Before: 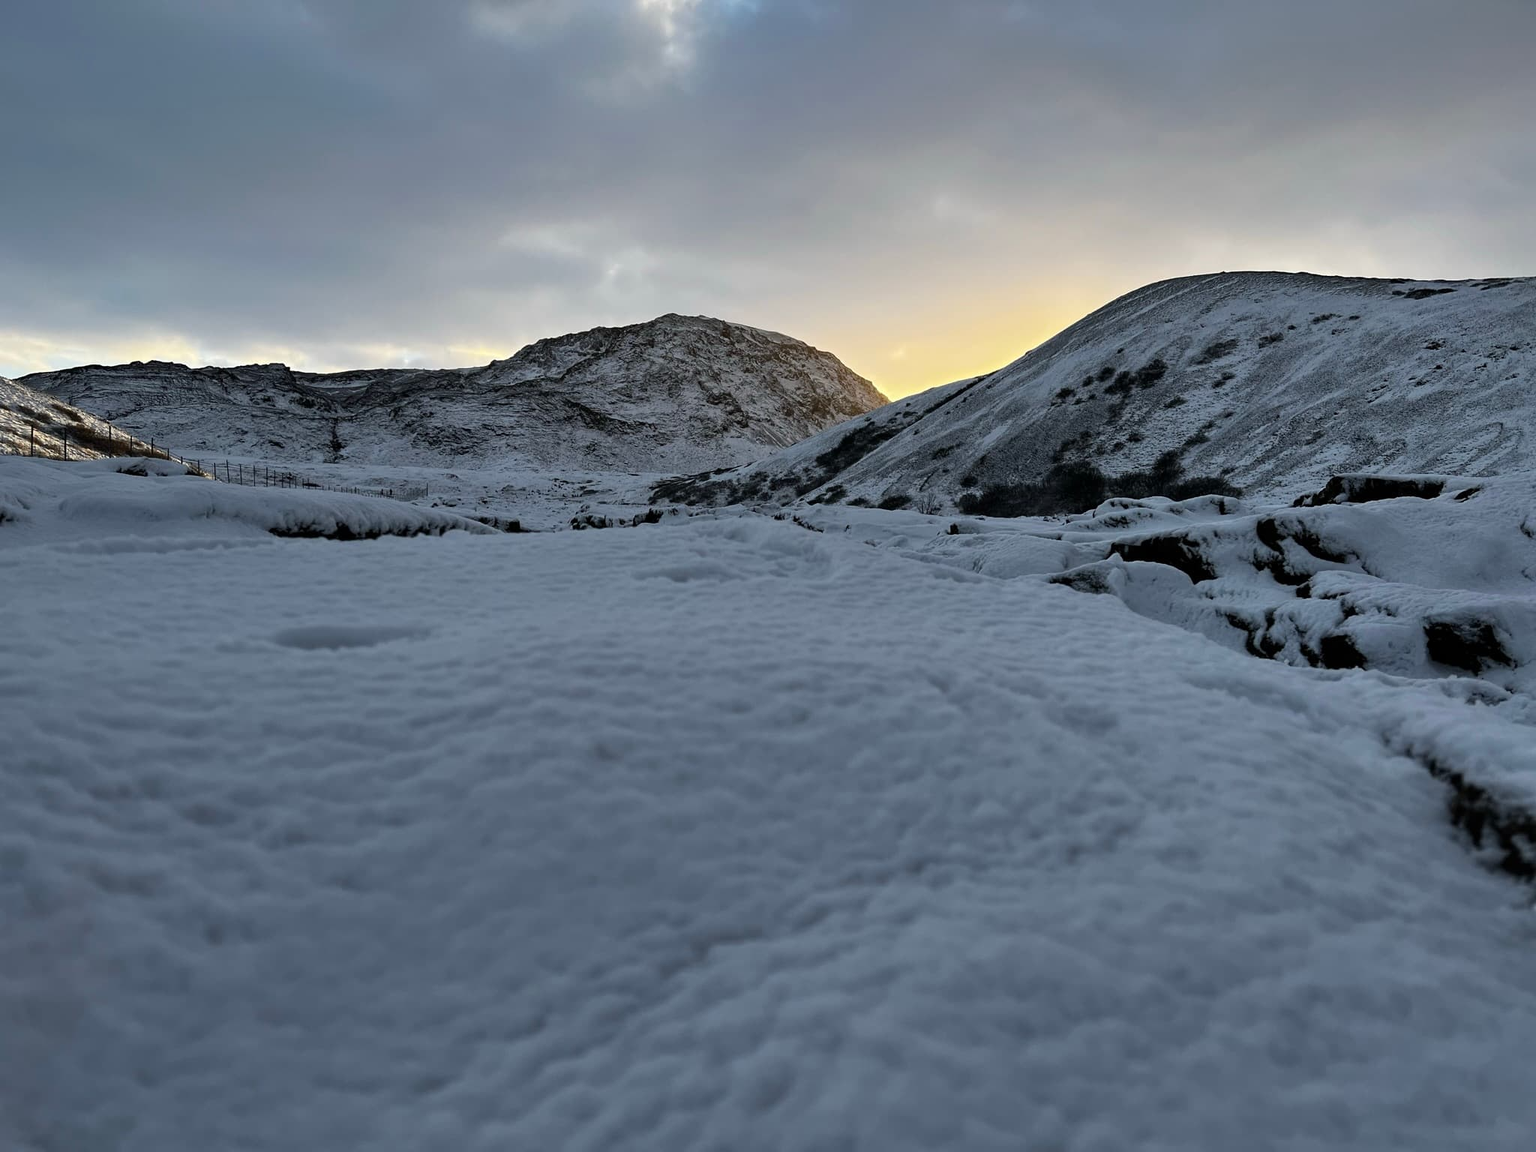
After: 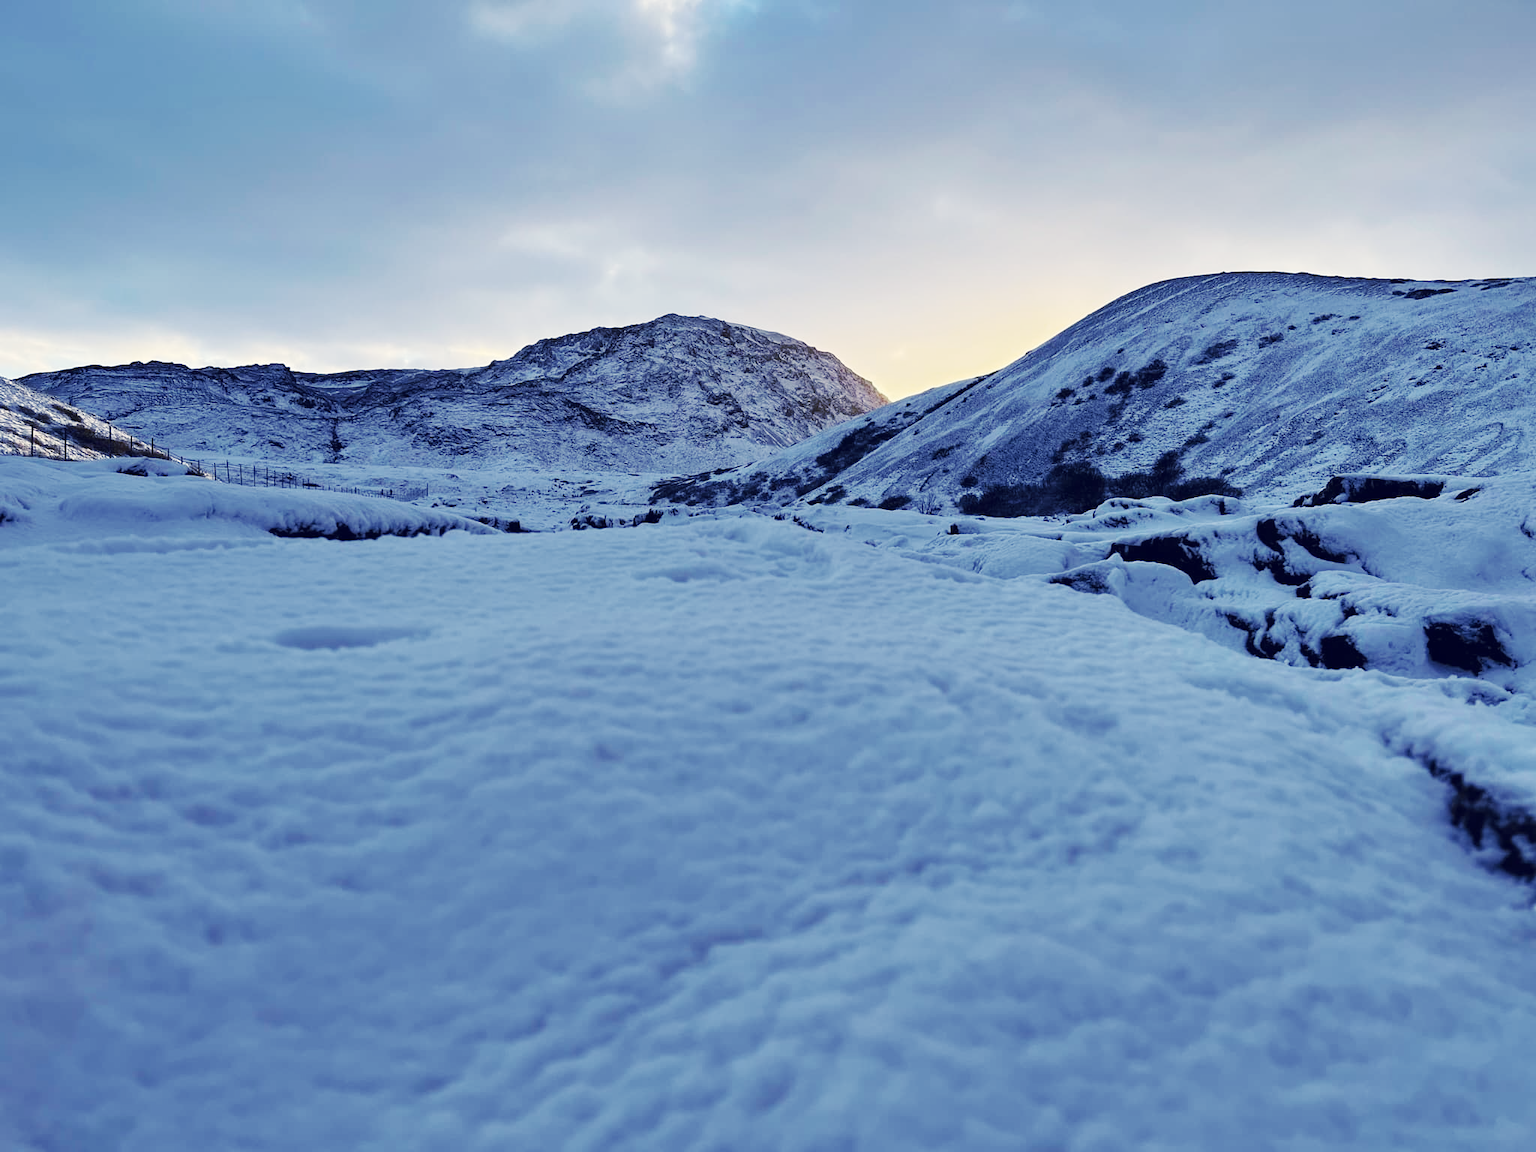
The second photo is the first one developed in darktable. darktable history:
tone curve: curves: ch0 [(0, 0) (0.003, 0.003) (0.011, 0.014) (0.025, 0.033) (0.044, 0.06) (0.069, 0.096) (0.1, 0.132) (0.136, 0.174) (0.177, 0.226) (0.224, 0.282) (0.277, 0.352) (0.335, 0.435) (0.399, 0.524) (0.468, 0.615) (0.543, 0.695) (0.623, 0.771) (0.709, 0.835) (0.801, 0.894) (0.898, 0.944) (1, 1)], preserve colors none
color look up table: target L [91.5, 94.31, 90.19, 82.44, 76.74, 78.85, 72.84, 60.49, 52.23, 49.1, 43.62, 18.52, 10.92, 200.51, 89.51, 86.54, 81.43, 65.94, 66.07, 60.3, 60.04, 43.84, 49.84, 42.65, 39.69, 38.57, 30.07, 23.89, 23.82, 95.63, 78.12, 76.52, 53.37, 58.82, 50.17, 56.22, 52.26, 44.71, 38.25, 38.41, 32.64, 33.25, 21.96, 14.04, 2.734, 80.09, 69.57, 47.74, 21.63], target a [-10.01, -14.11, -36.22, -81.17, -94.21, -50.77, -50.45, -12.77, -25.91, -44.67, -25.97, -5.737, -7.245, 0, 3.357, 16.31, -11.06, 39.46, 7.726, 39.26, 14.01, 69.44, 30.14, 63.24, 13.89, 33.48, 5.317, 31.92, 40.18, 6.453, 36.98, 3.292, 63.59, 42.13, 79.52, 0.386, -12.83, -0.572, 23.6, 14.66, 56.86, 54.3, 38.39, 36.04, 10.11, -66.22, -27.83, -11.58, 11.46], target b [40.36, 7.548, 98.68, 12.09, 79.18, 82.97, 10.93, 9.735, 21.19, 29.02, -8.13, -19.65, 13.51, 0, 31.37, 2.072, 87.52, 3.305, 41.46, 34.36, 17.8, 12.56, -12.93, -5.662, 42.75, 2.613, -9.324, -10.07, 33.68, 0.913, -29.88, -20.48, -26.96, -57.6, -65.98, -41.69, -65.78, -15.59, -88.65, -37.68, -61.75, -29.61, -77.23, -37.74, -22, -14.41, -43.82, -24.34, -42.09], num patches 49
